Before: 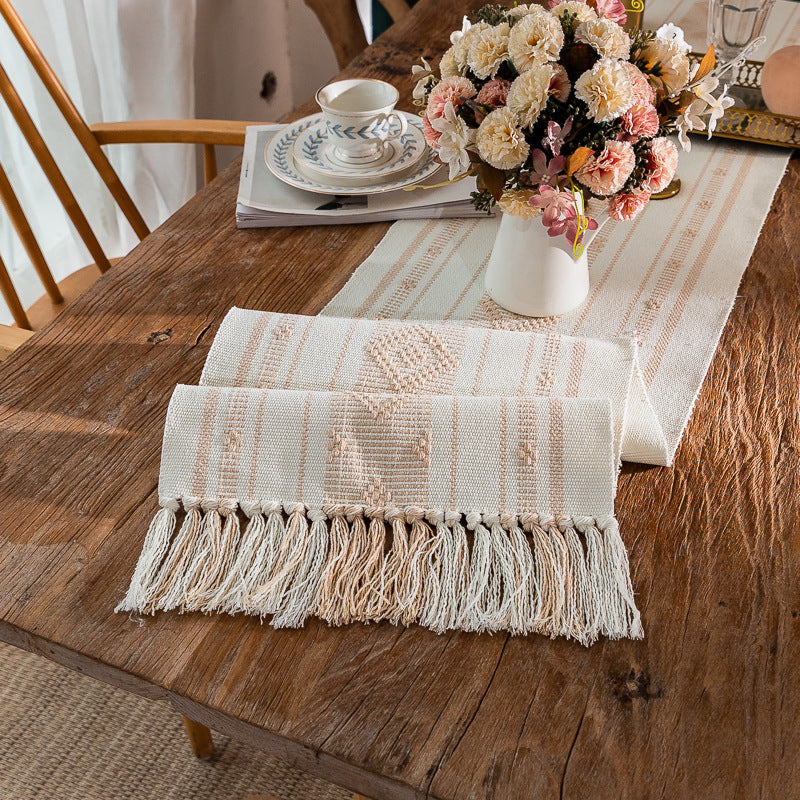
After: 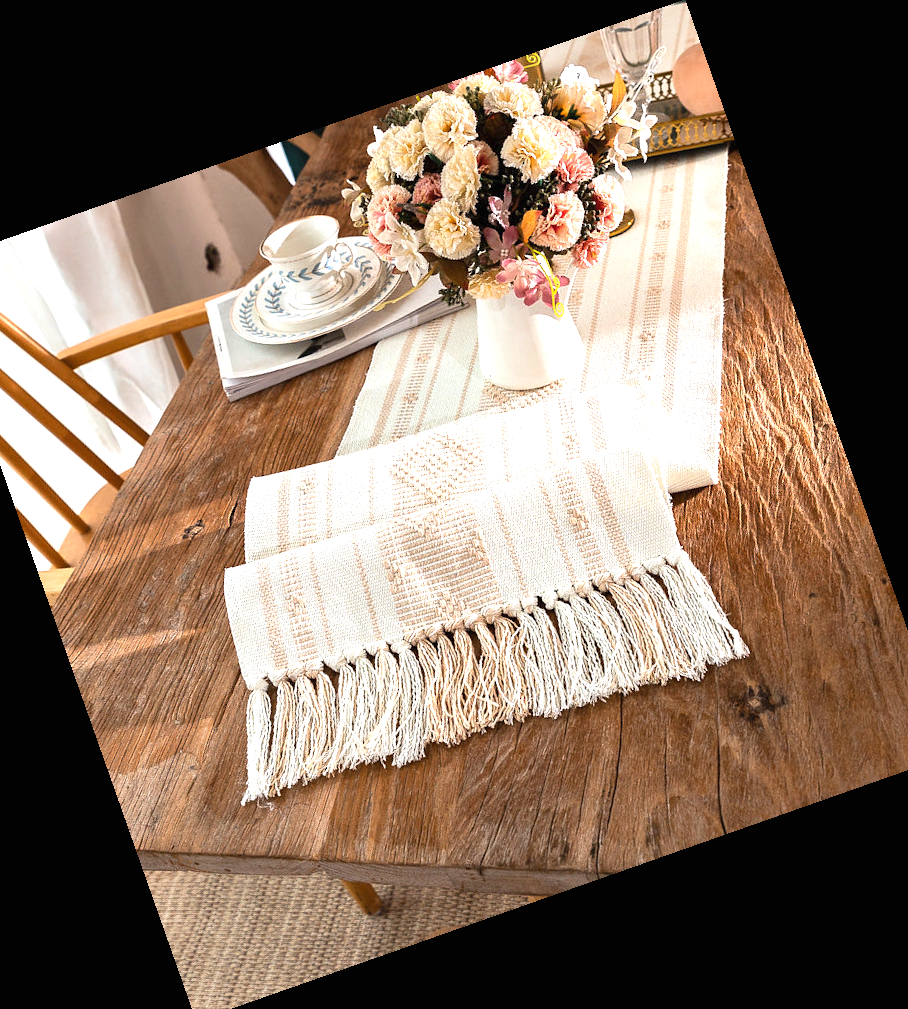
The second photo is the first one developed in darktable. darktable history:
rgb levels: preserve colors max RGB
exposure: black level correction 0, exposure 1 EV, compensate exposure bias true, compensate highlight preservation false
crop and rotate: angle 19.43°, left 6.812%, right 4.125%, bottom 1.087%
